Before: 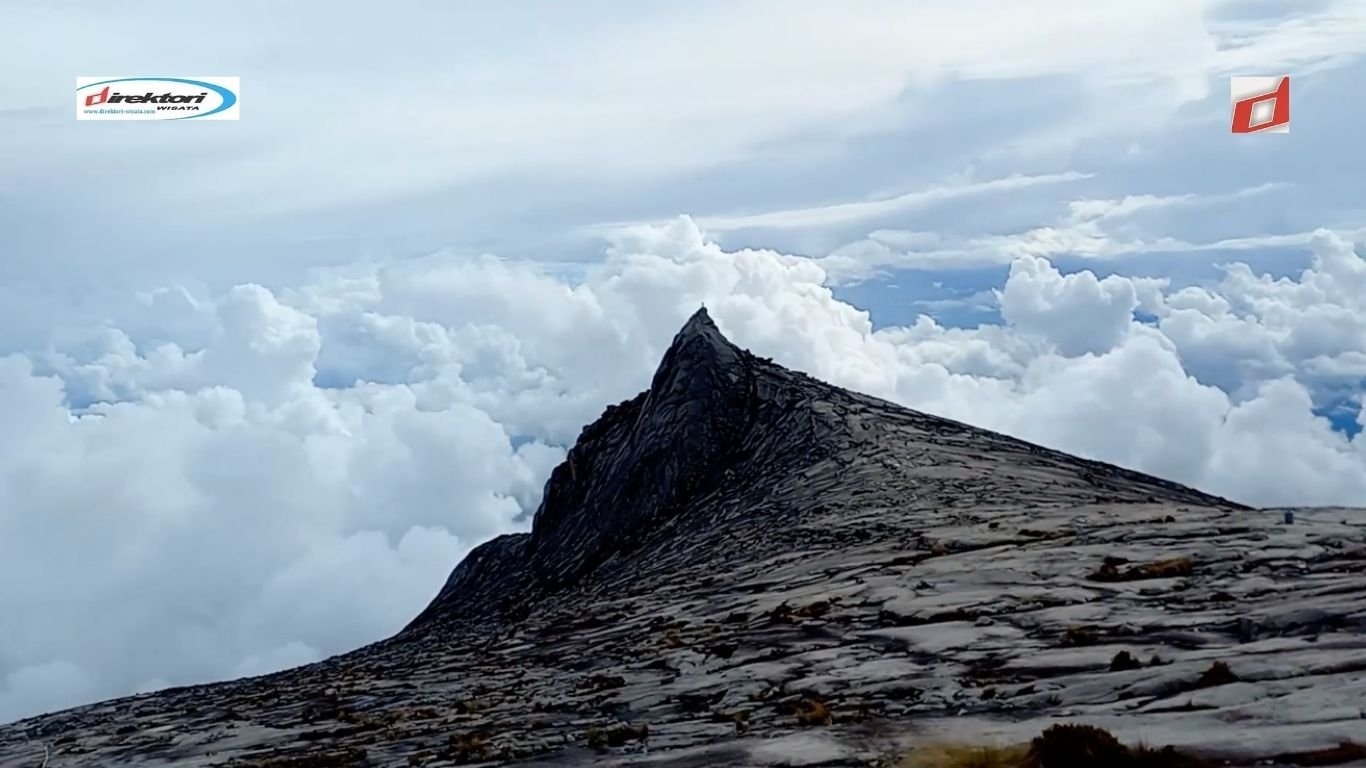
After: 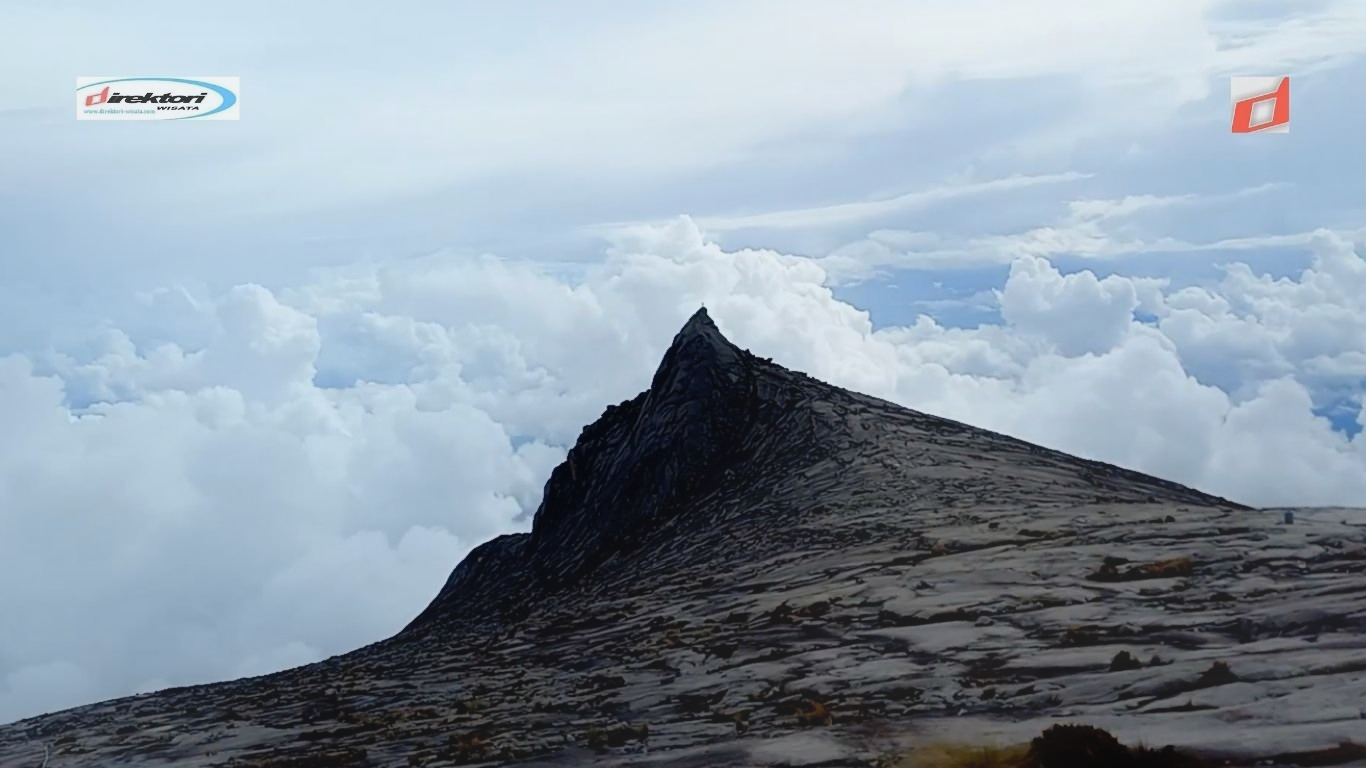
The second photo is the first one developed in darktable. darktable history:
contrast equalizer: octaves 7, y [[0.6 ×6], [0.55 ×6], [0 ×6], [0 ×6], [0 ×6]], mix -0.986
